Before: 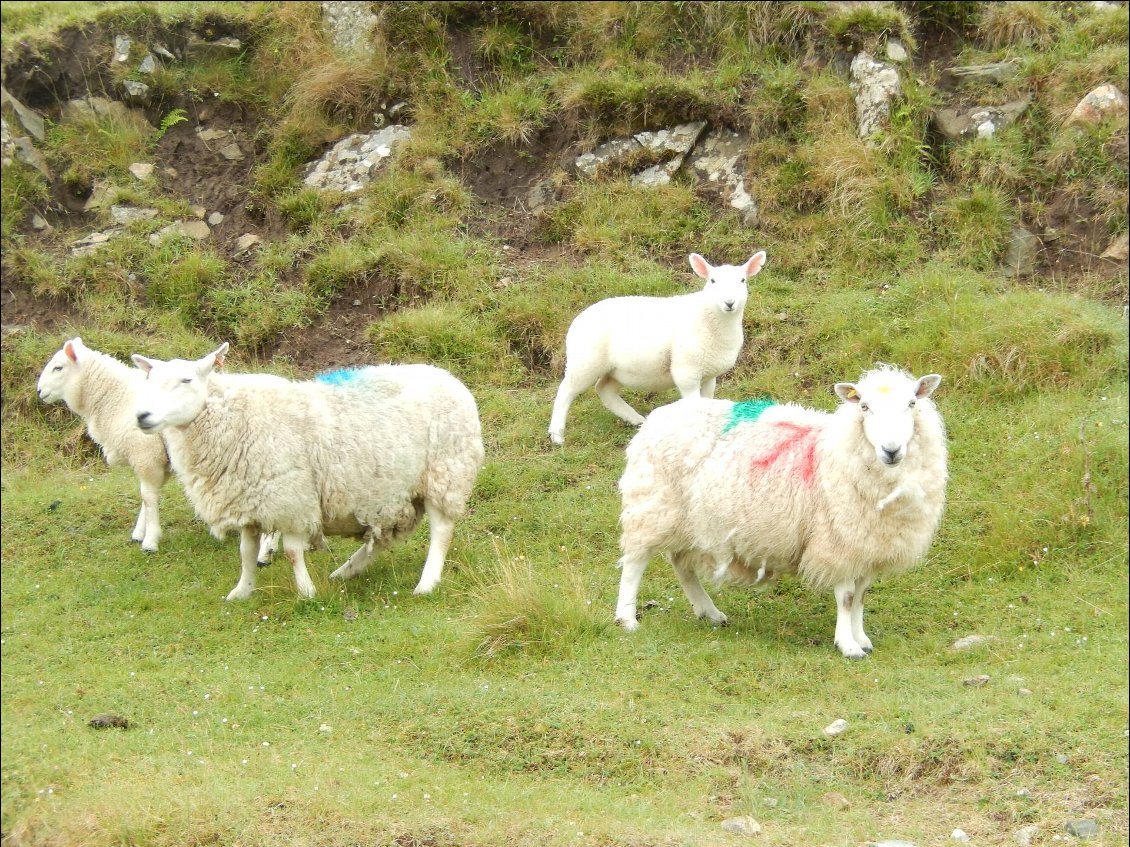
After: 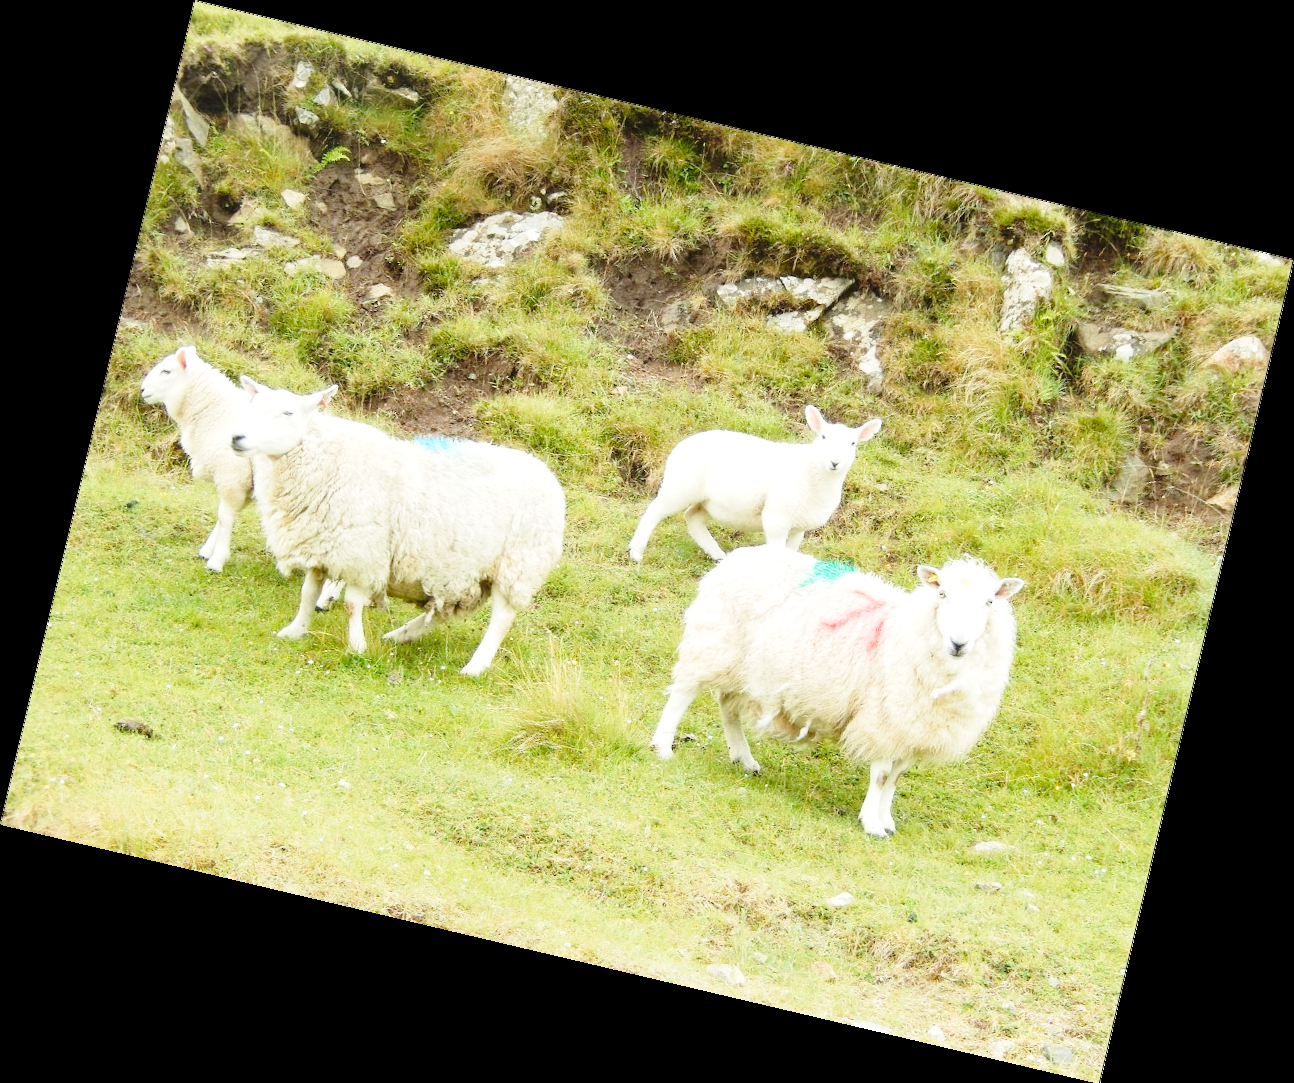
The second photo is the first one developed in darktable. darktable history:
rotate and perspective: rotation 13.27°, automatic cropping off
base curve: curves: ch0 [(0, 0) (0.028, 0.03) (0.121, 0.232) (0.46, 0.748) (0.859, 0.968) (1, 1)], preserve colors none
